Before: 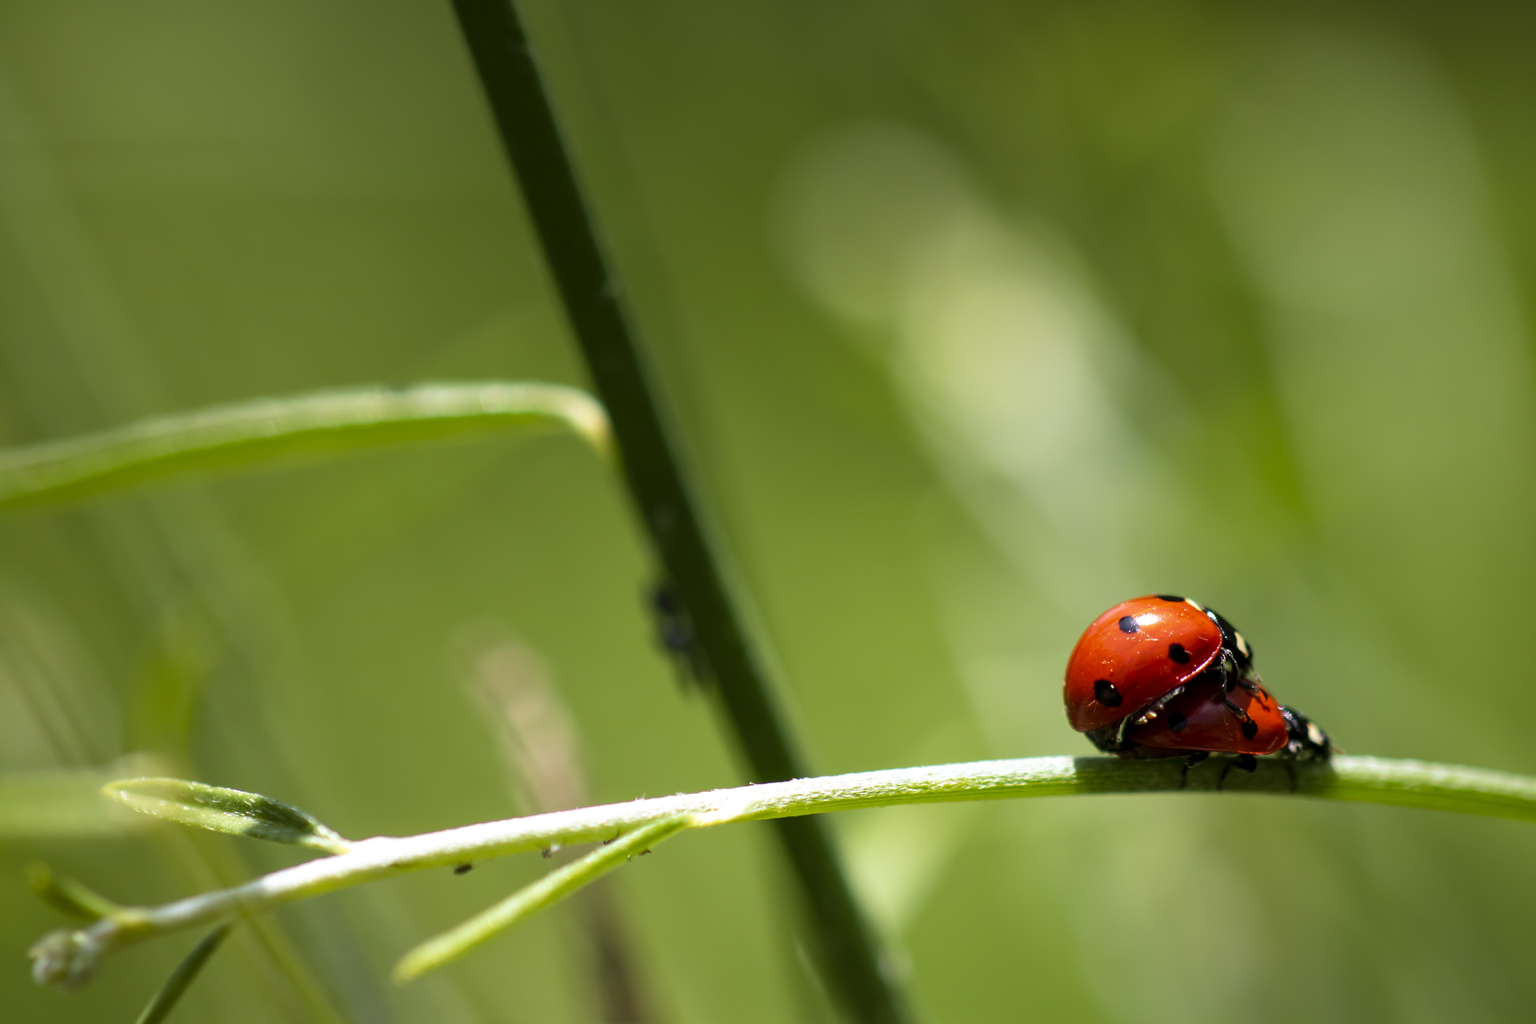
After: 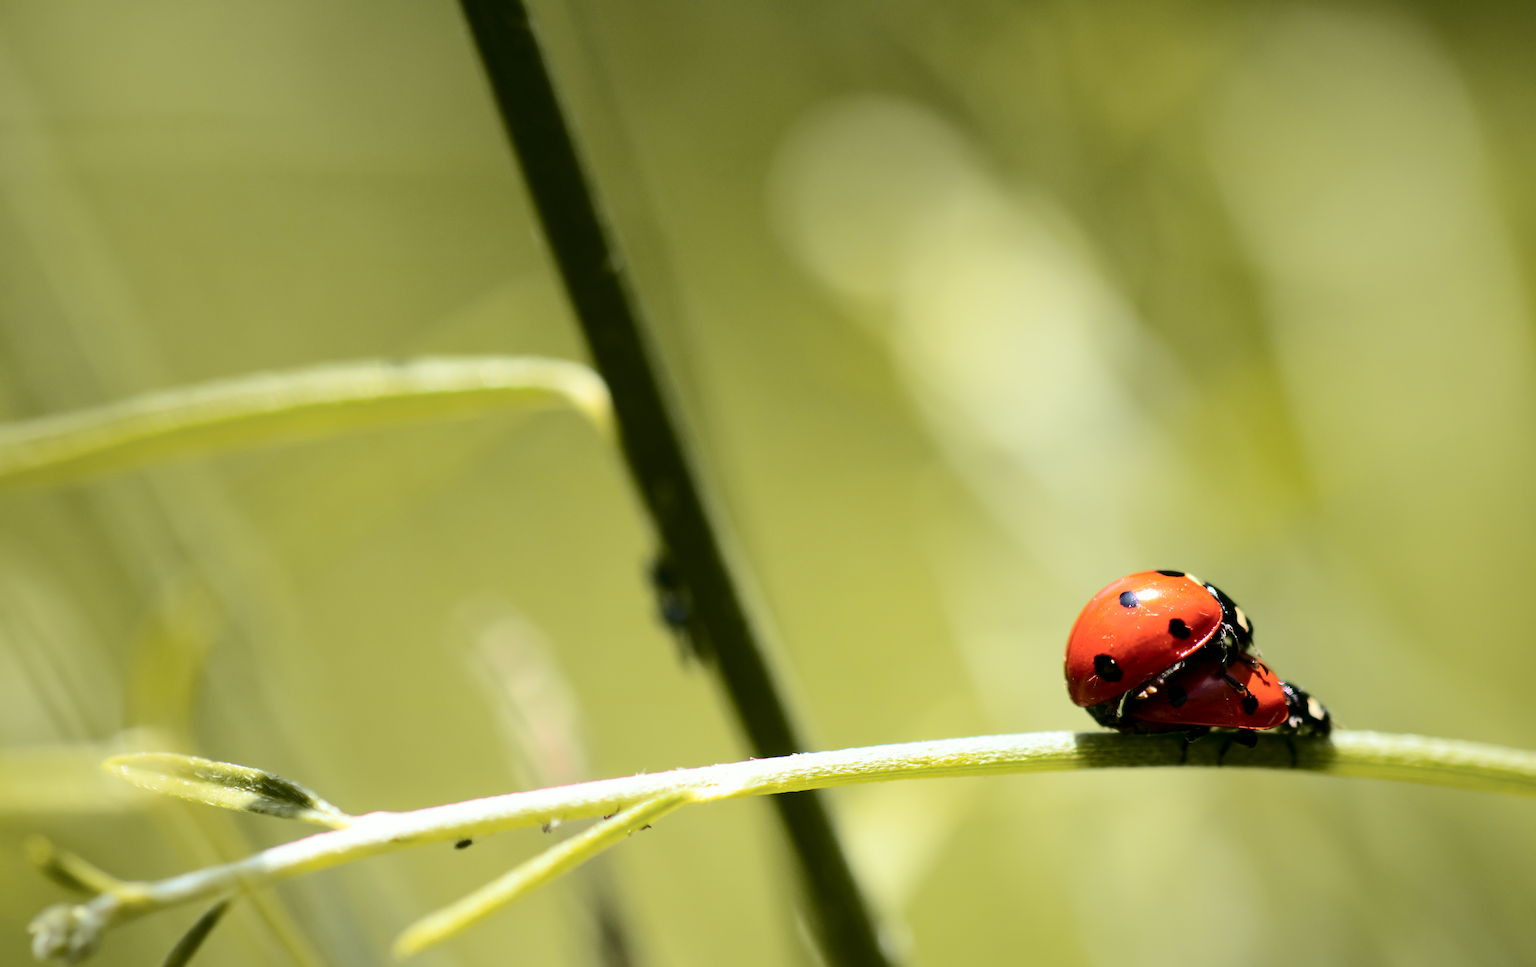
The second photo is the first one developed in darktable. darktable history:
crop and rotate: top 2.479%, bottom 3.018%
tone curve: curves: ch0 [(0, 0) (0.21, 0.21) (0.43, 0.586) (0.65, 0.793) (1, 1)]; ch1 [(0, 0) (0.382, 0.447) (0.492, 0.484) (0.544, 0.547) (0.583, 0.578) (0.599, 0.595) (0.67, 0.673) (1, 1)]; ch2 [(0, 0) (0.411, 0.382) (0.492, 0.5) (0.531, 0.534) (0.56, 0.573) (0.599, 0.602) (0.696, 0.693) (1, 1)], color space Lab, independent channels, preserve colors none
